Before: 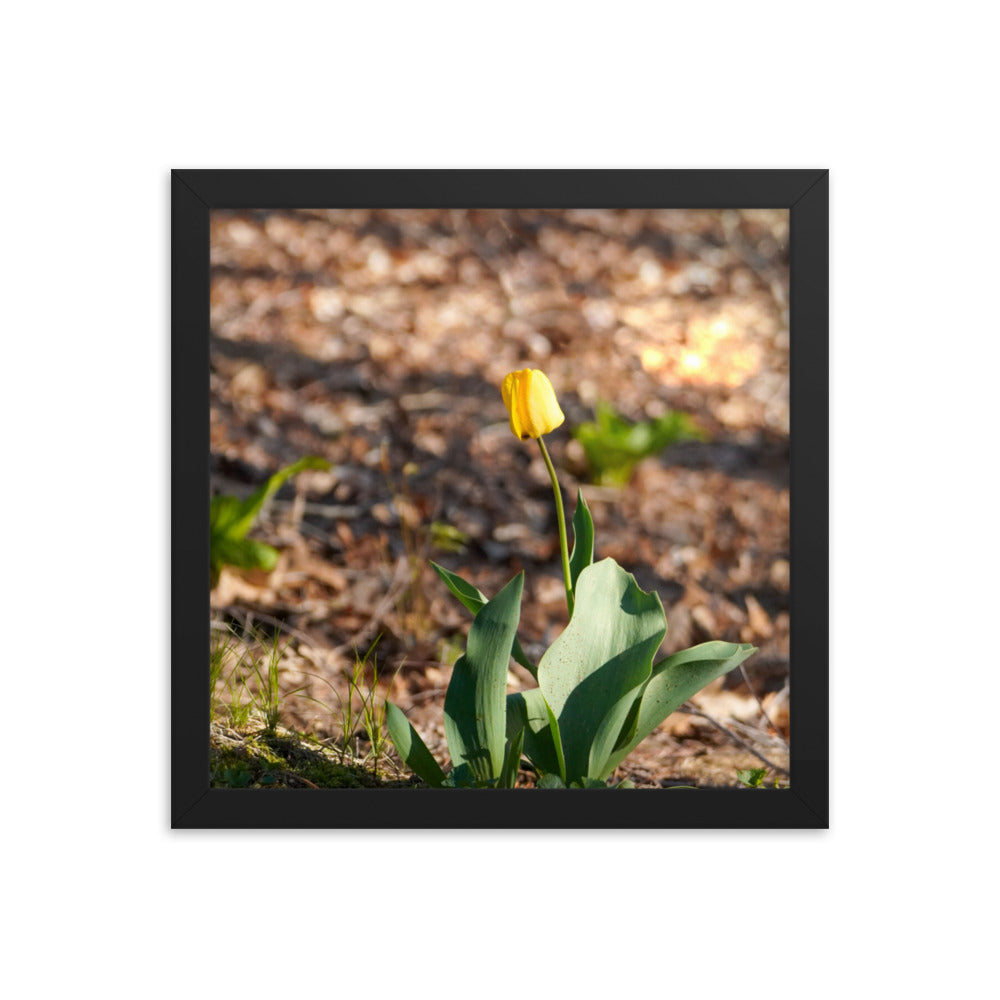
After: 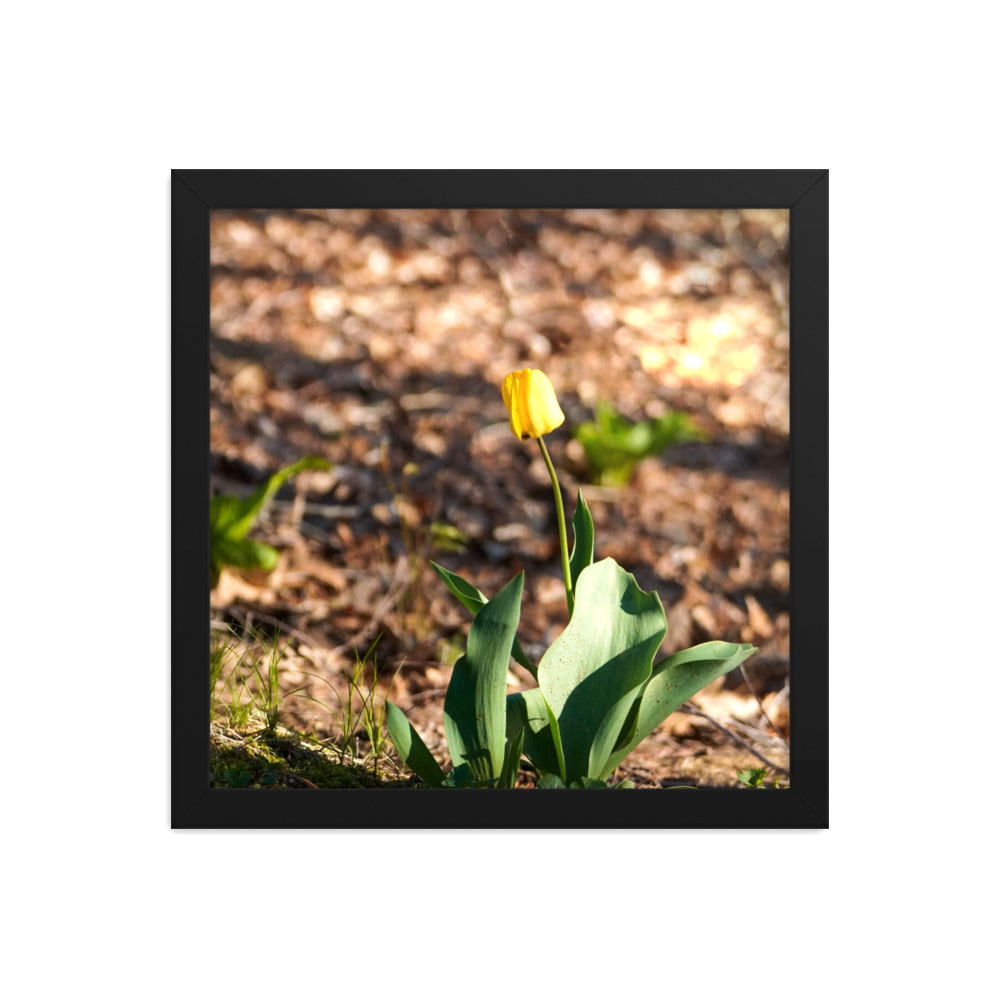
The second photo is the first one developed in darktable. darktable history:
velvia: on, module defaults
tone equalizer: -8 EV -0.417 EV, -7 EV -0.389 EV, -6 EV -0.333 EV, -5 EV -0.222 EV, -3 EV 0.222 EV, -2 EV 0.333 EV, -1 EV 0.389 EV, +0 EV 0.417 EV, edges refinement/feathering 500, mask exposure compensation -1.57 EV, preserve details no
